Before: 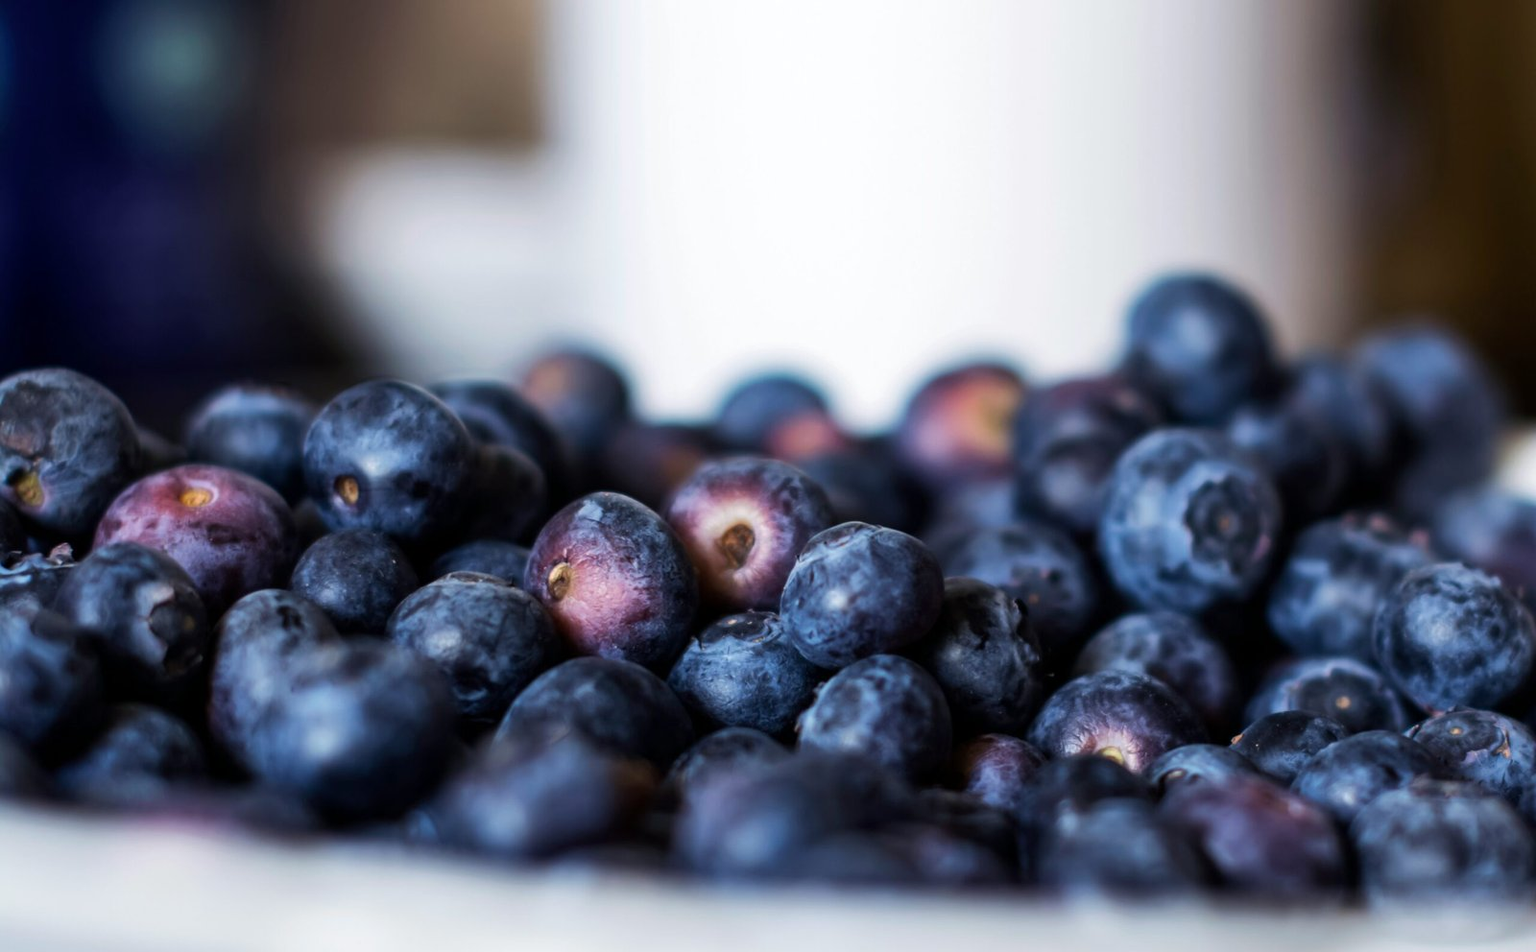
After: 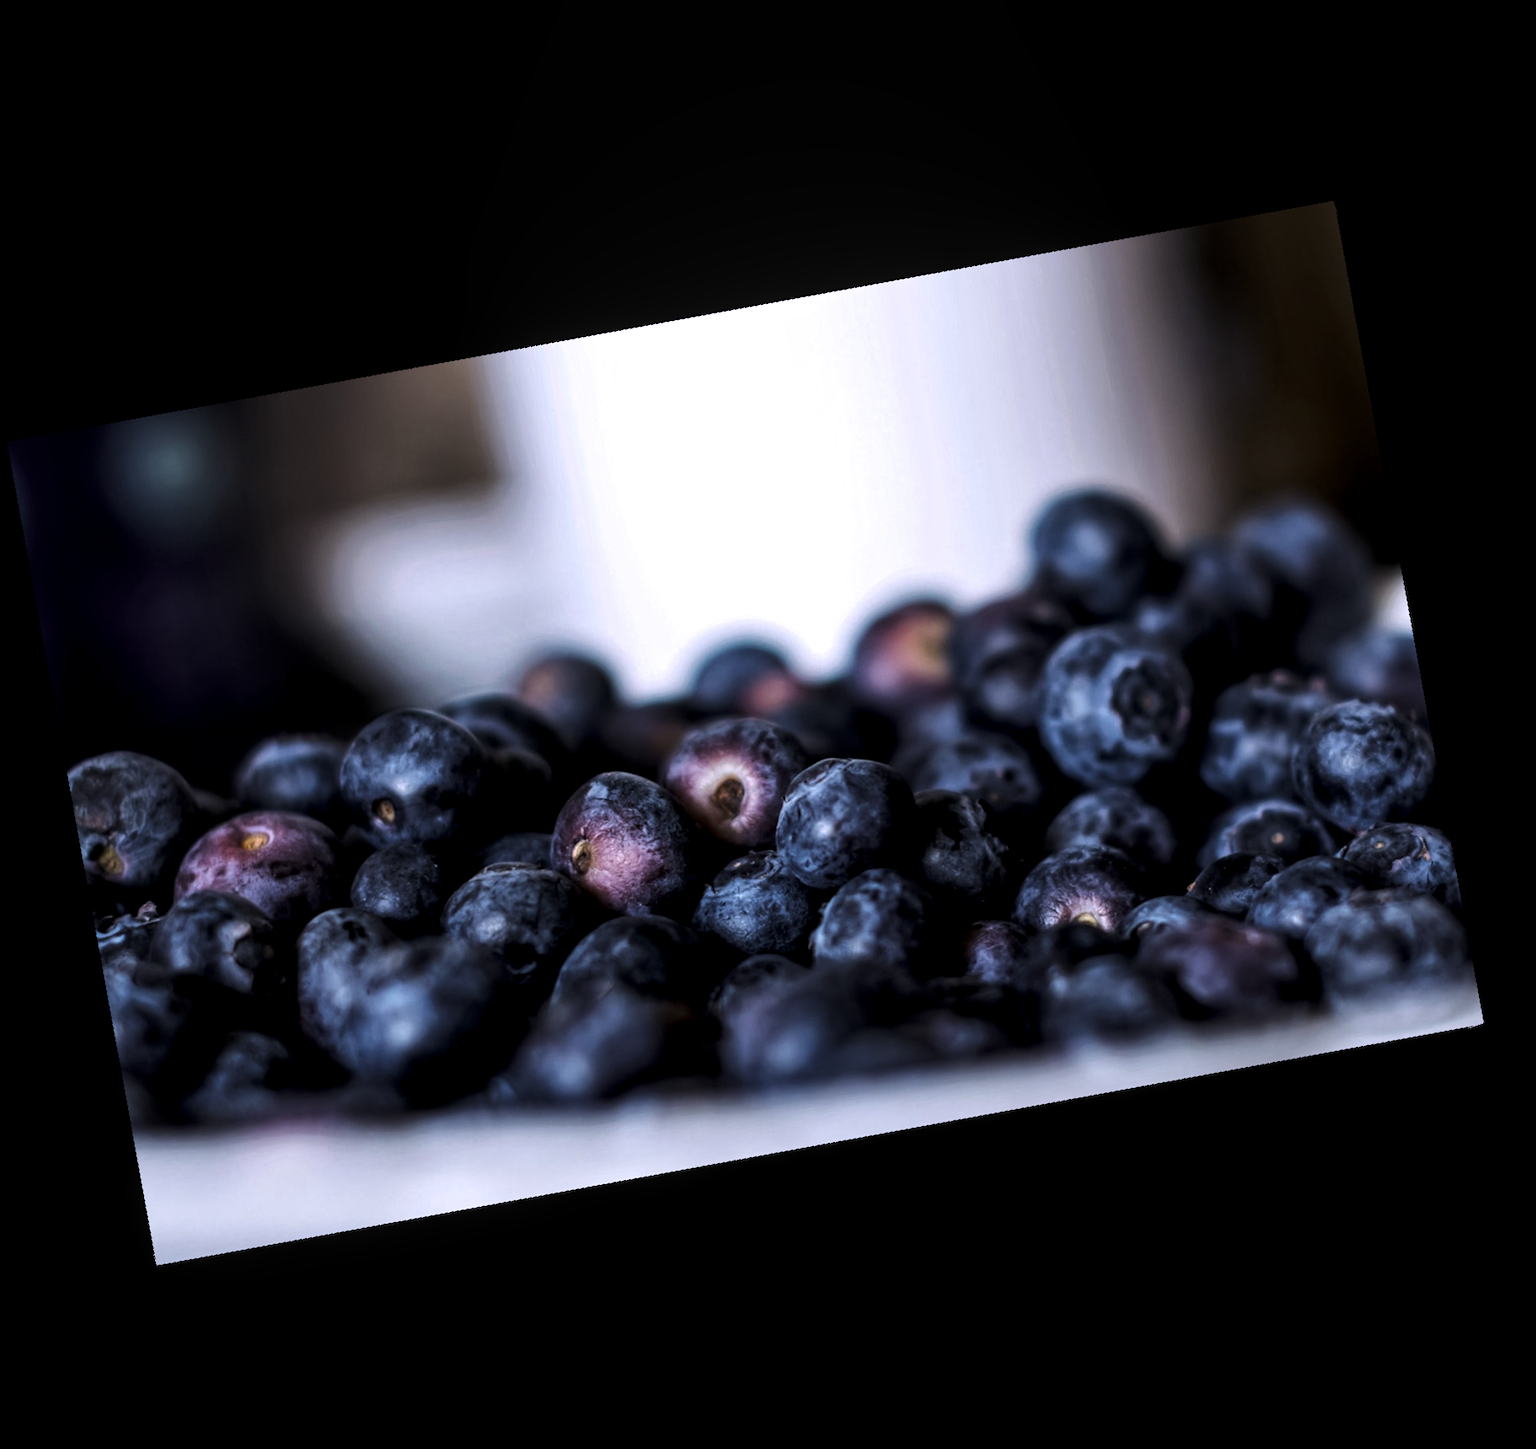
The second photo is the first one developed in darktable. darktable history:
levels: mode automatic, black 8.58%, gray 59.42%, levels [0, 0.445, 1]
white balance: red 1.004, blue 1.096
local contrast: highlights 99%, shadows 86%, detail 160%, midtone range 0.2
rotate and perspective: rotation 9.12°, automatic cropping off
crop and rotate: angle 19.43°, left 6.812%, right 4.125%, bottom 1.087%
